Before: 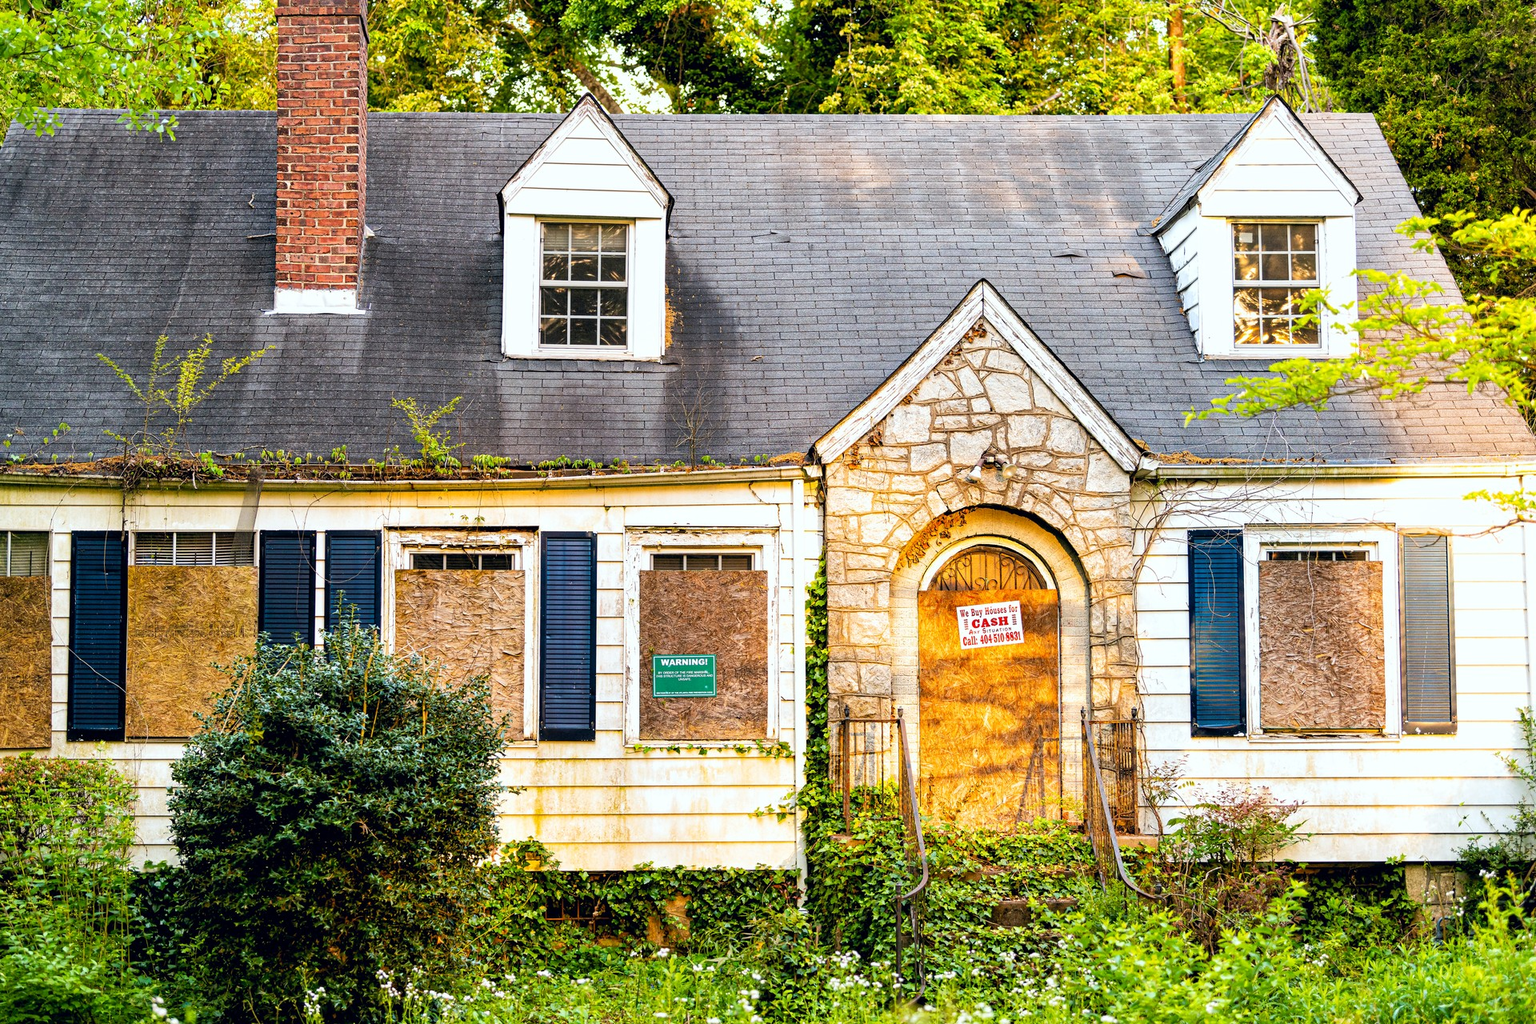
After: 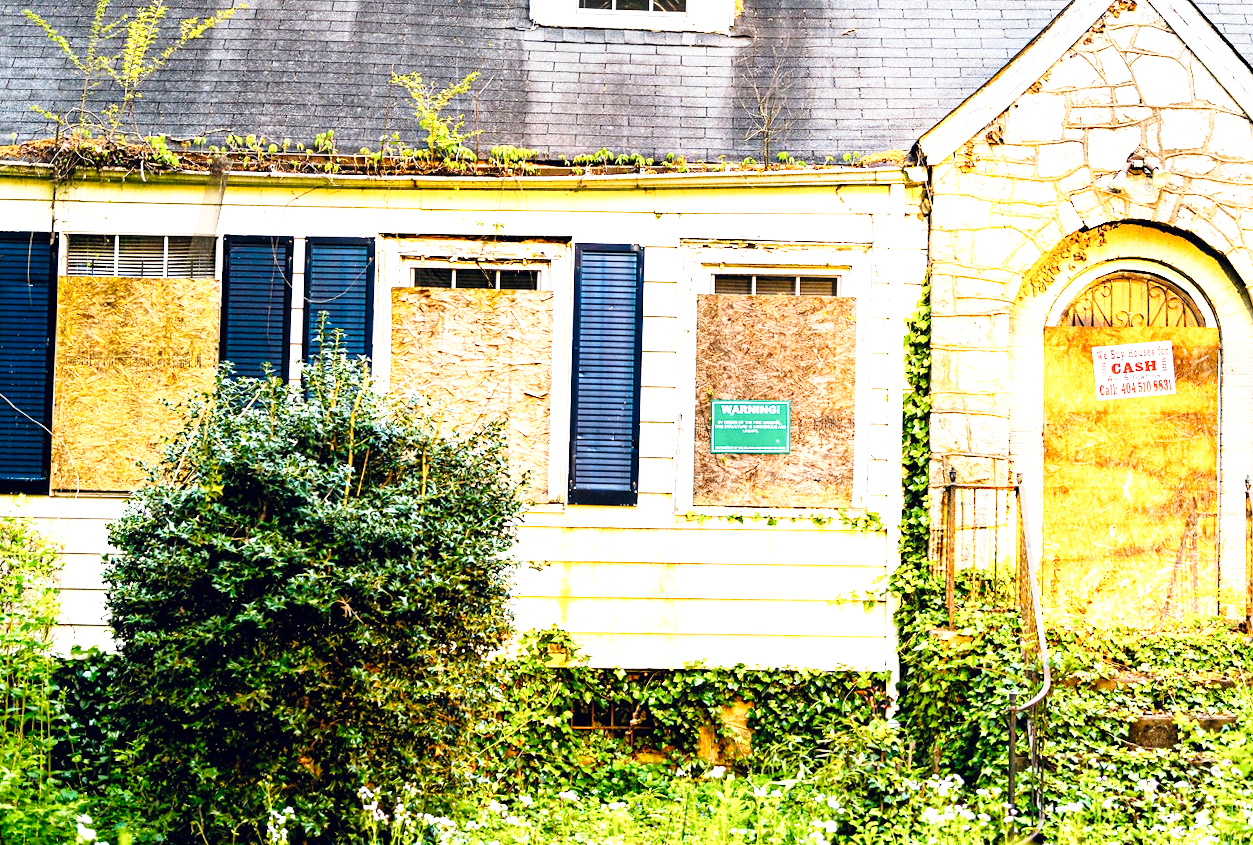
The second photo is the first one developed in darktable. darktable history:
base curve: curves: ch0 [(0, 0) (0.028, 0.03) (0.121, 0.232) (0.46, 0.748) (0.859, 0.968) (1, 1)], preserve colors none
exposure: exposure 0.61 EV, compensate highlight preservation false
tone equalizer: -8 EV -0.001 EV, -7 EV 0.002 EV, -6 EV -0.005 EV, -5 EV -0.005 EV, -4 EV -0.077 EV, -3 EV -0.211 EV, -2 EV -0.271 EV, -1 EV 0.084 EV, +0 EV 0.307 EV
crop and rotate: angle -1.11°, left 3.987%, top 32.057%, right 28.858%
